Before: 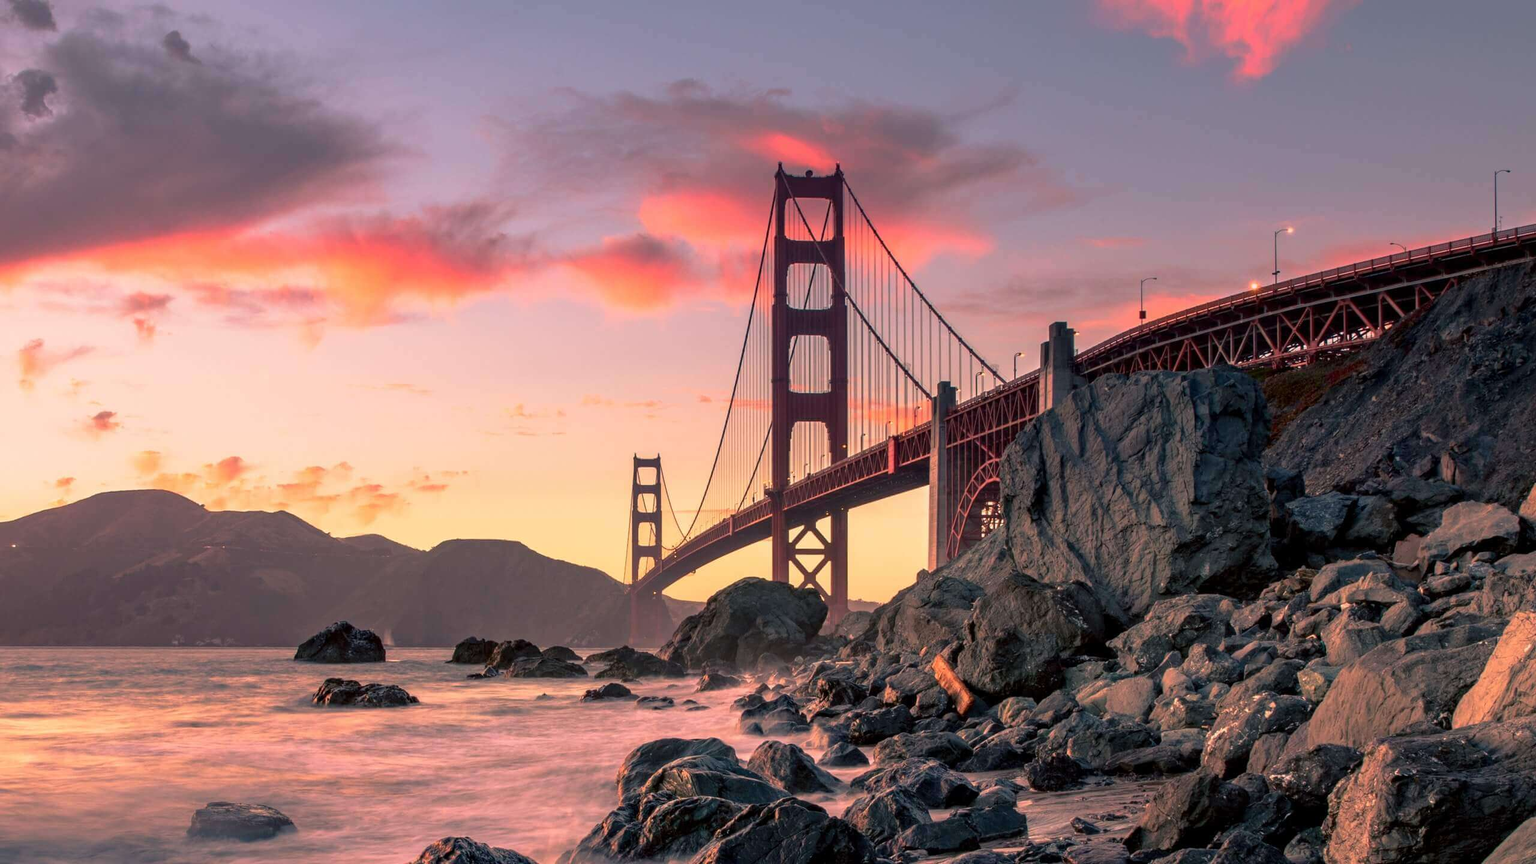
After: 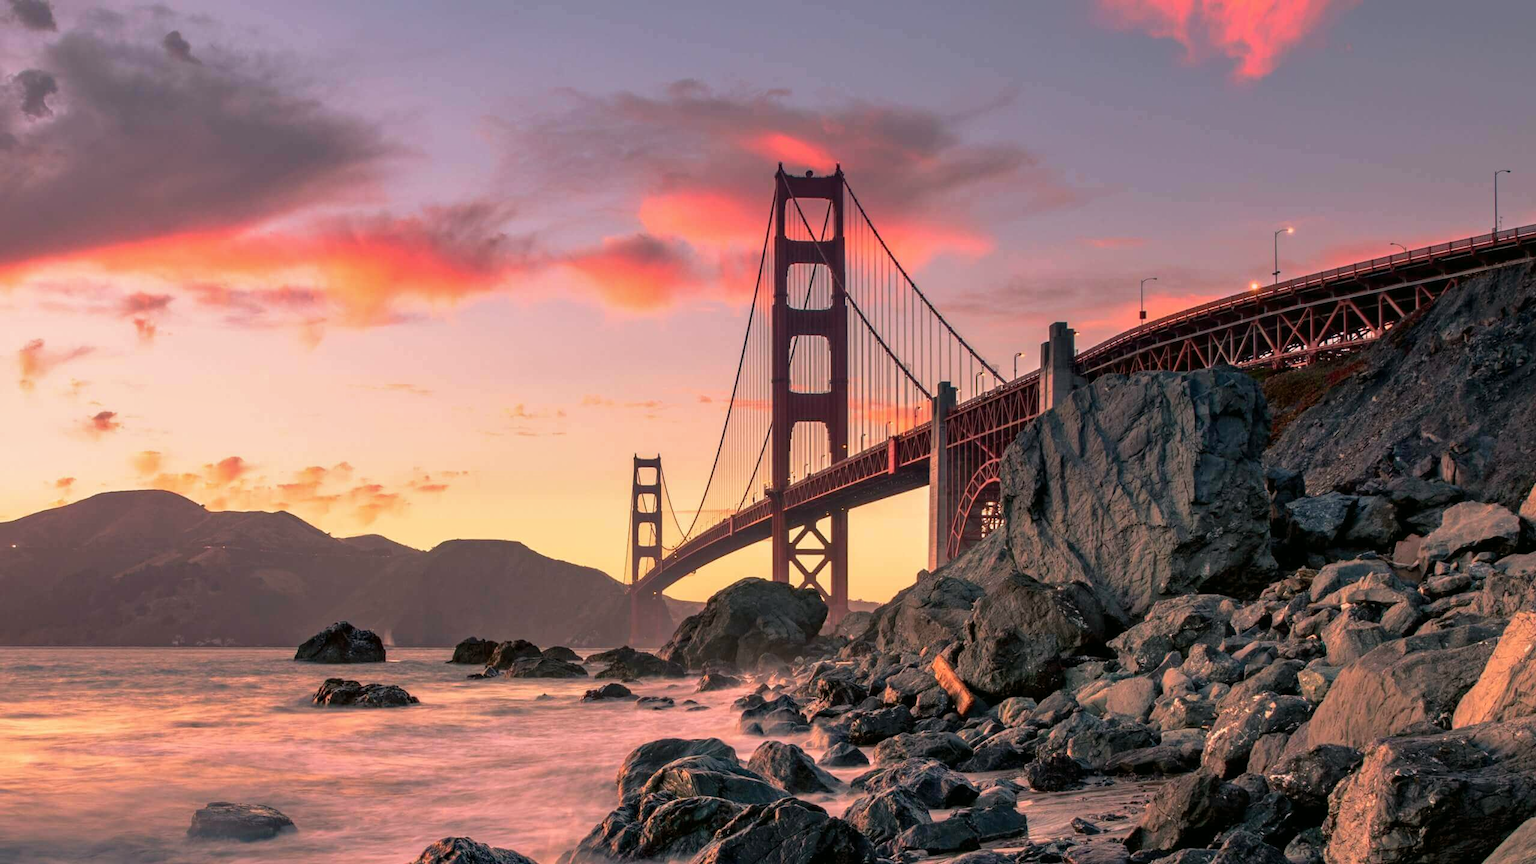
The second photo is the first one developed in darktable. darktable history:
shadows and highlights: shadows 29.61, highlights -30.47, low approximation 0.01, soften with gaussian
color balance: mode lift, gamma, gain (sRGB), lift [1, 0.99, 1.01, 0.992], gamma [1, 1.037, 0.974, 0.963]
